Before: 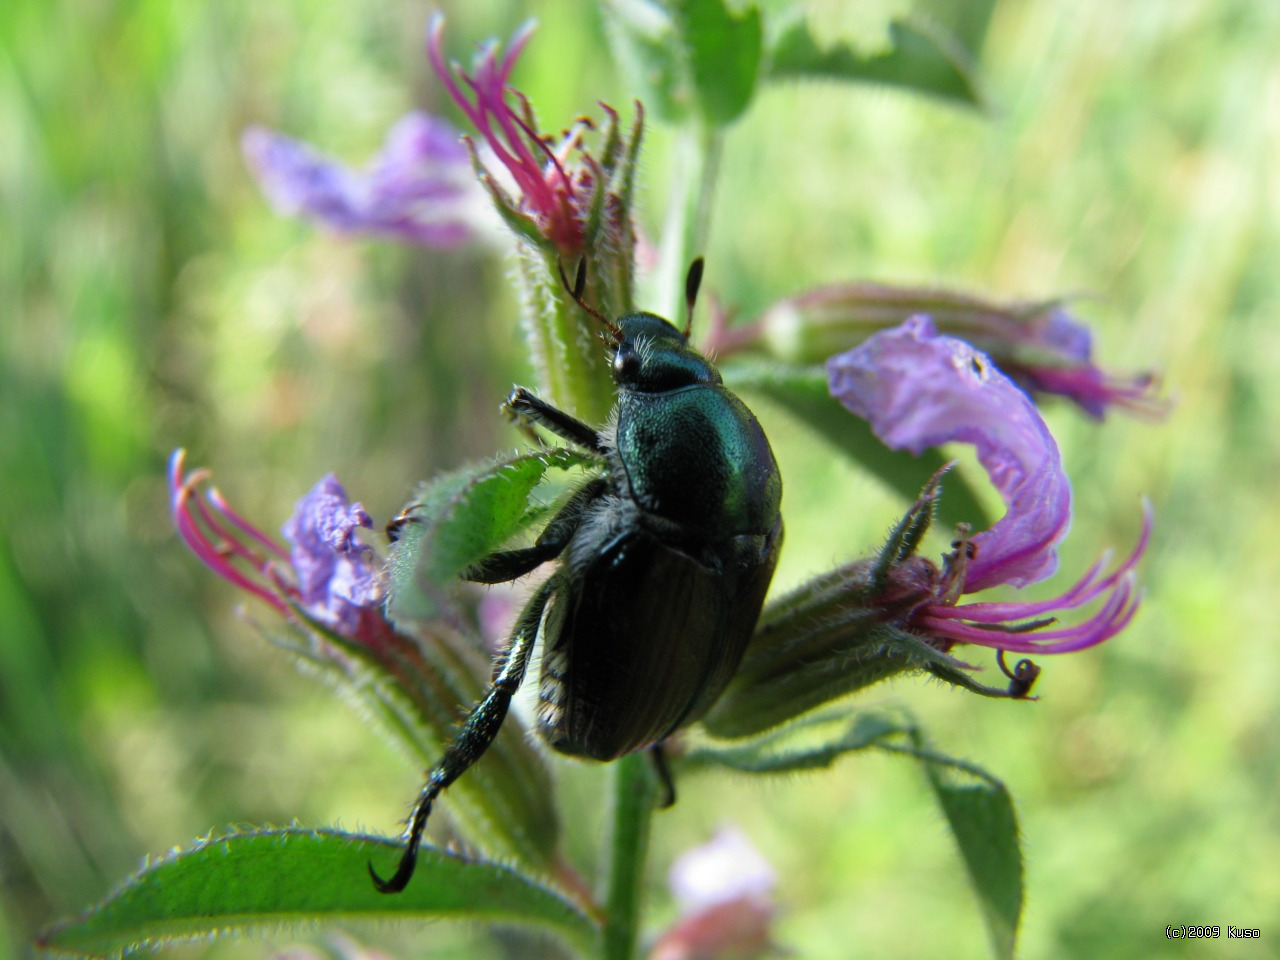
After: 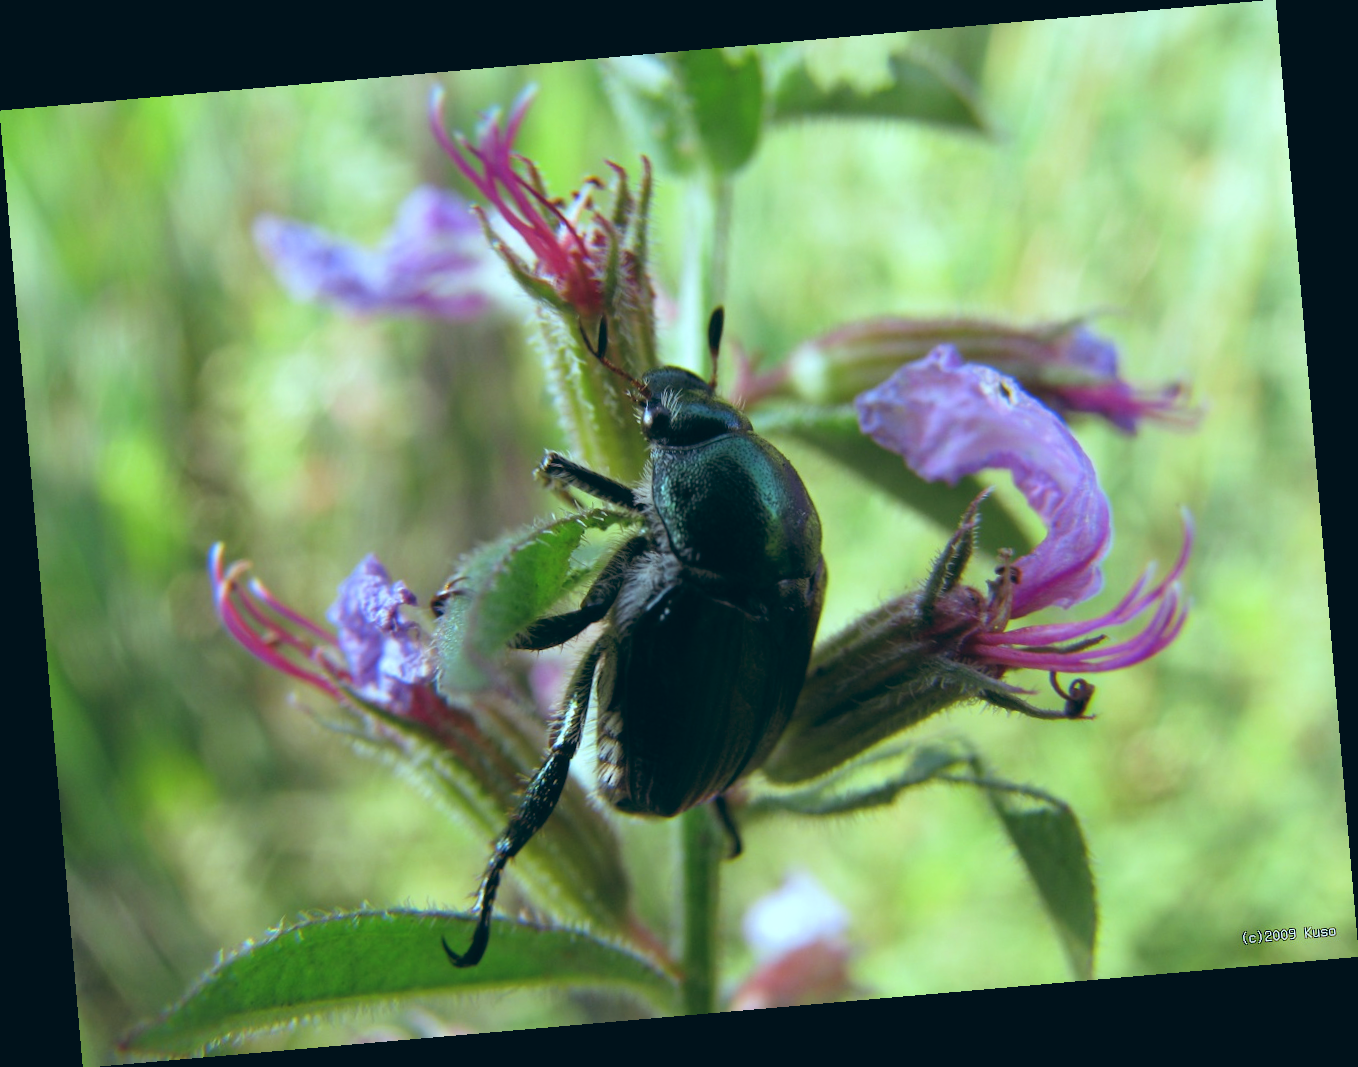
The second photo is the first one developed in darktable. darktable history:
rotate and perspective: rotation -4.98°, automatic cropping off
color balance: lift [1.003, 0.993, 1.001, 1.007], gamma [1.018, 1.072, 0.959, 0.928], gain [0.974, 0.873, 1.031, 1.127]
